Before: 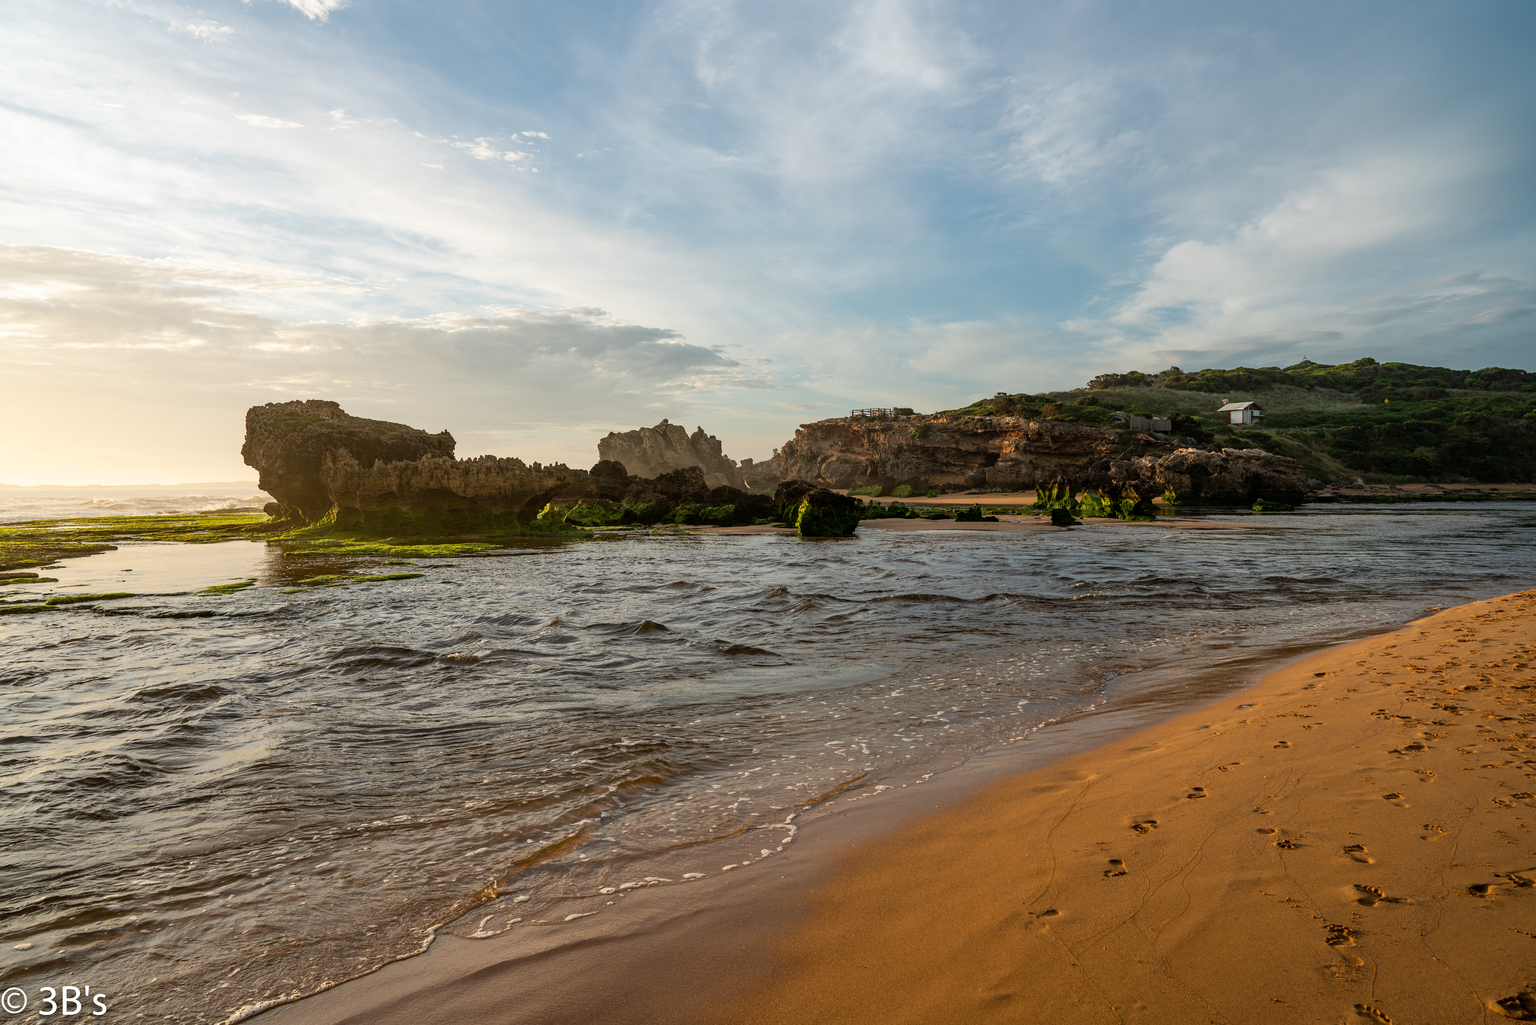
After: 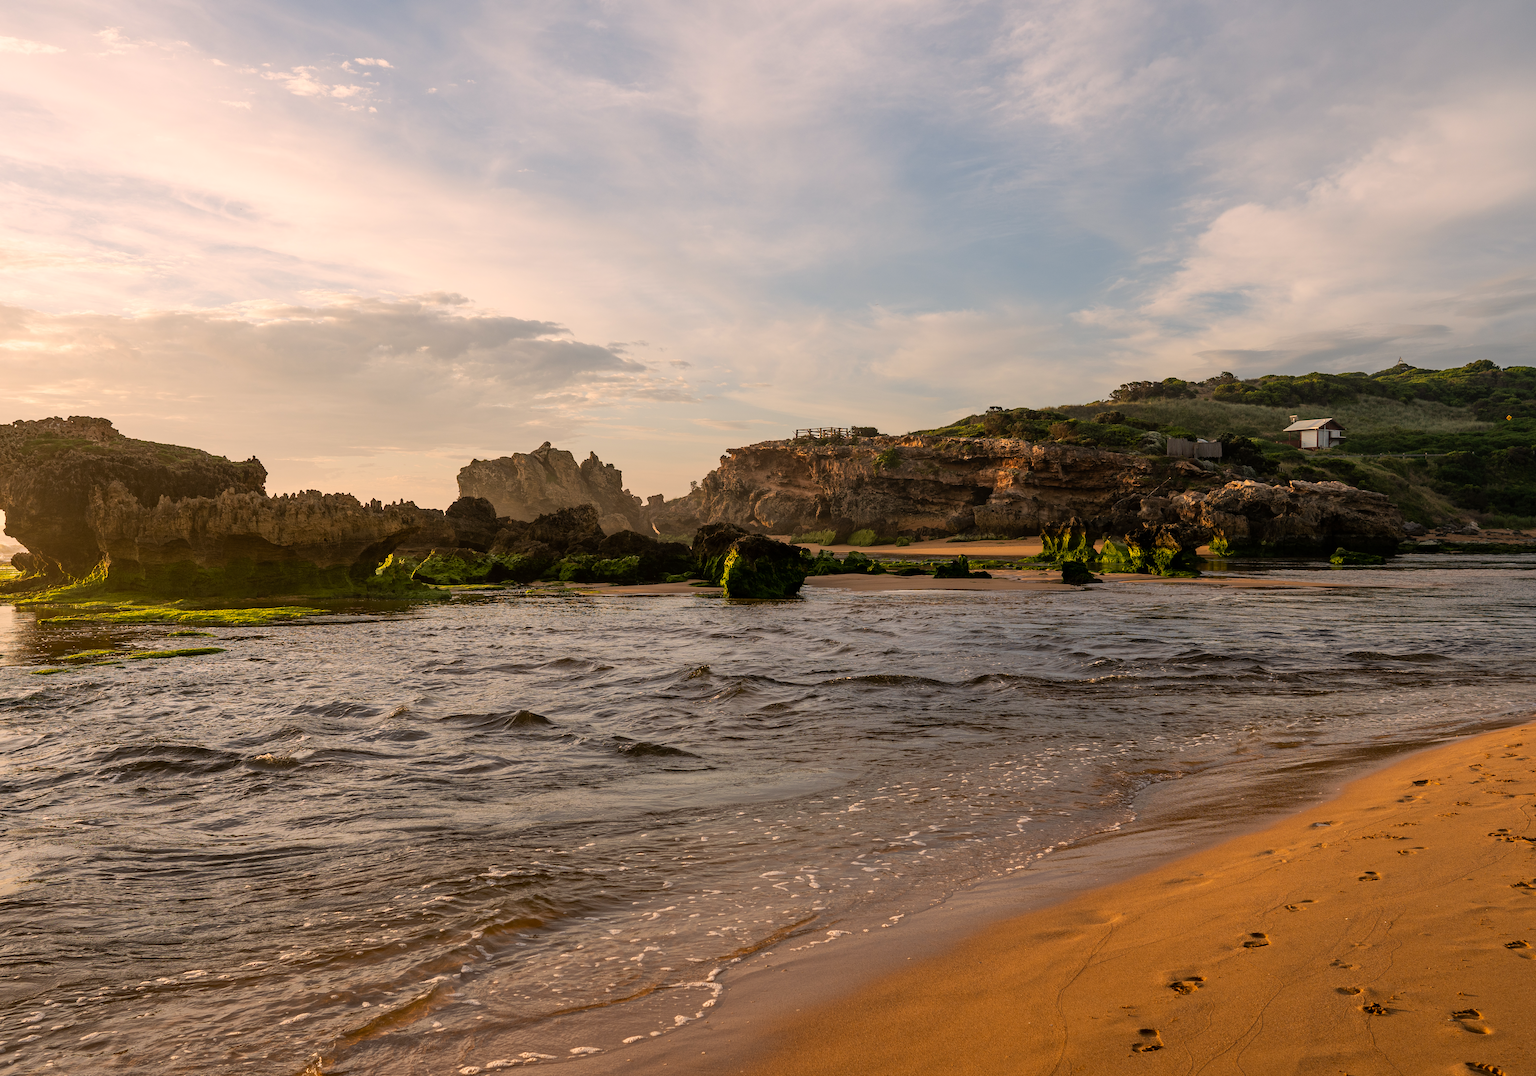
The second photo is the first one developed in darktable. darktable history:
crop: left 16.661%, top 8.602%, right 8.381%, bottom 12.663%
color correction: highlights a* 11.27, highlights b* 11.47
